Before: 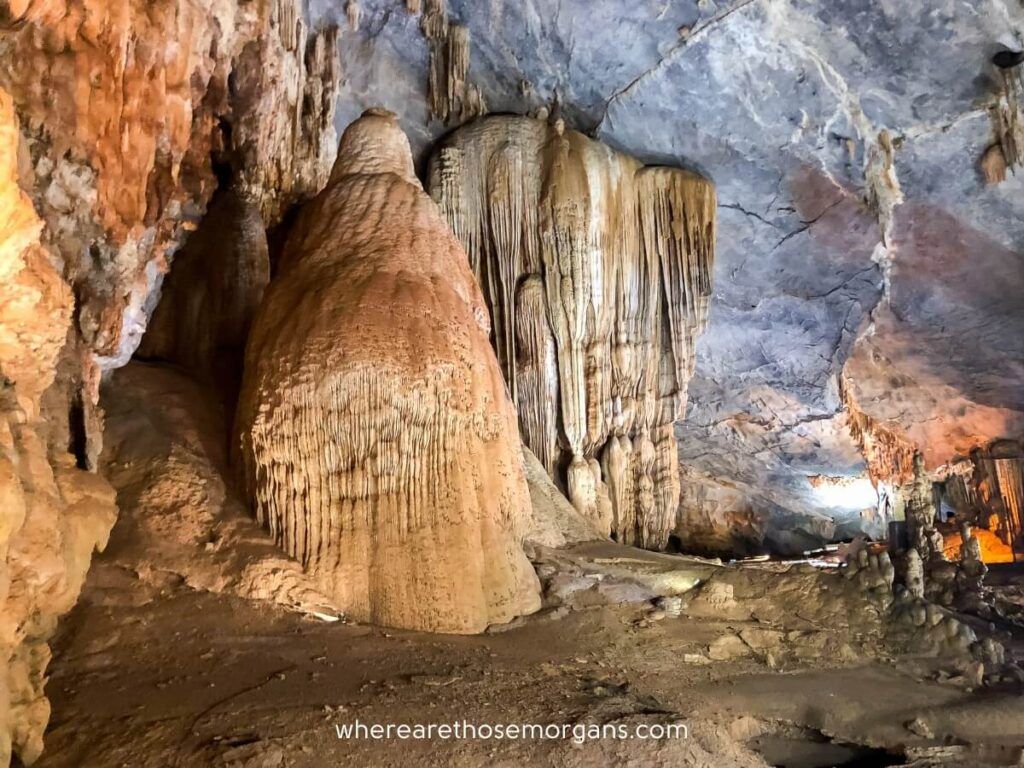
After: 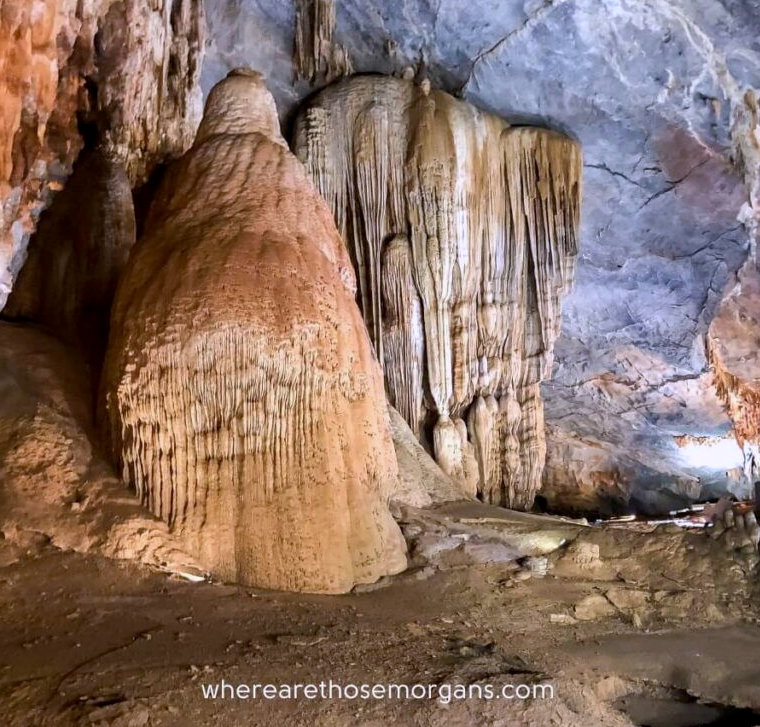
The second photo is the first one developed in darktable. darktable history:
exposure: black level correction 0.002, exposure -0.1 EV, compensate highlight preservation false
crop and rotate: left 13.15%, top 5.251%, right 12.609%
white balance: red 1.004, blue 1.096
